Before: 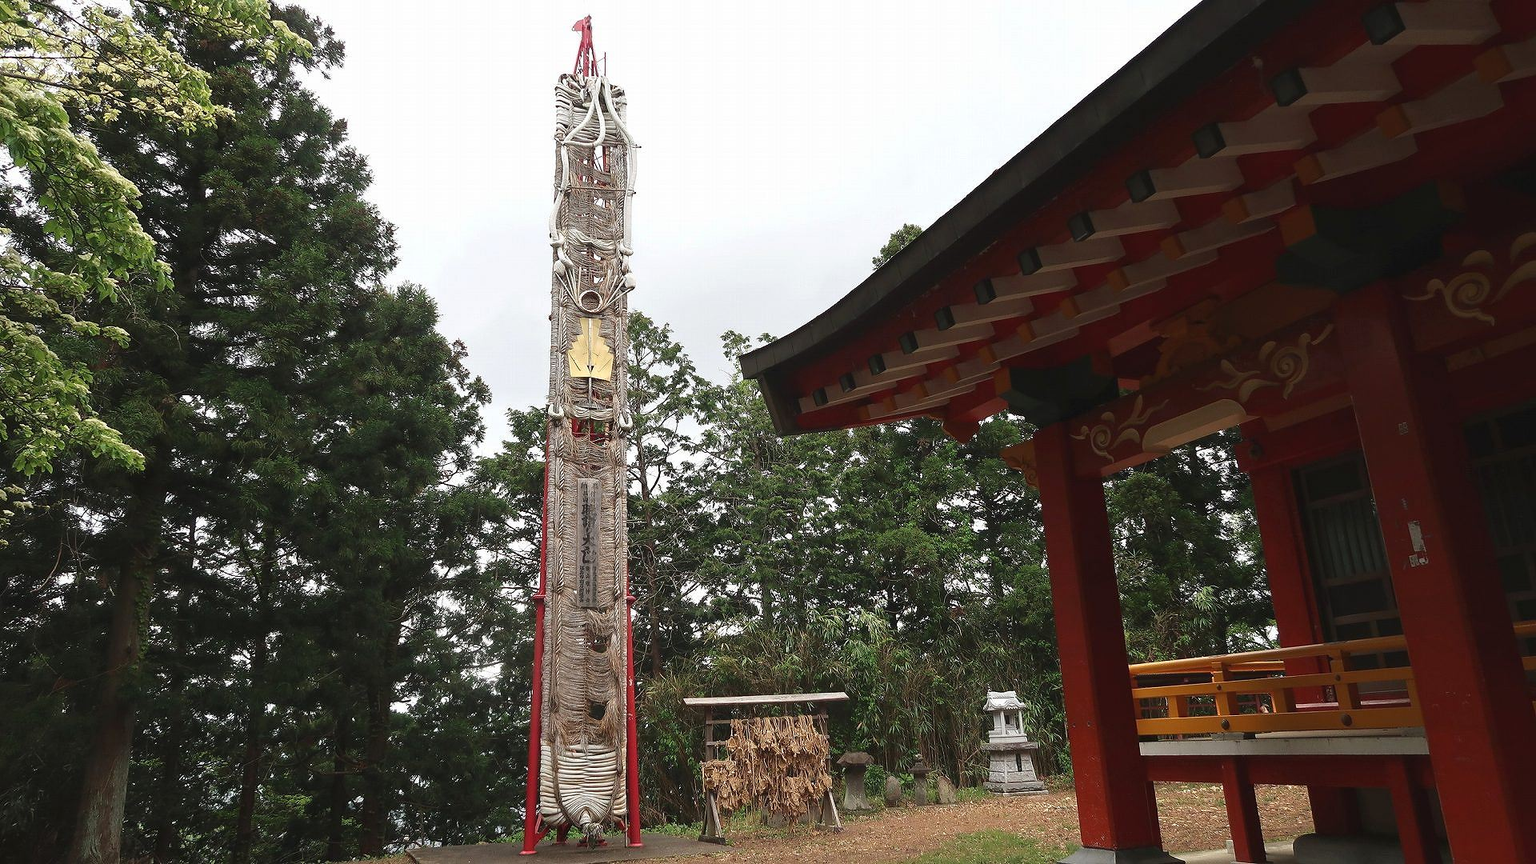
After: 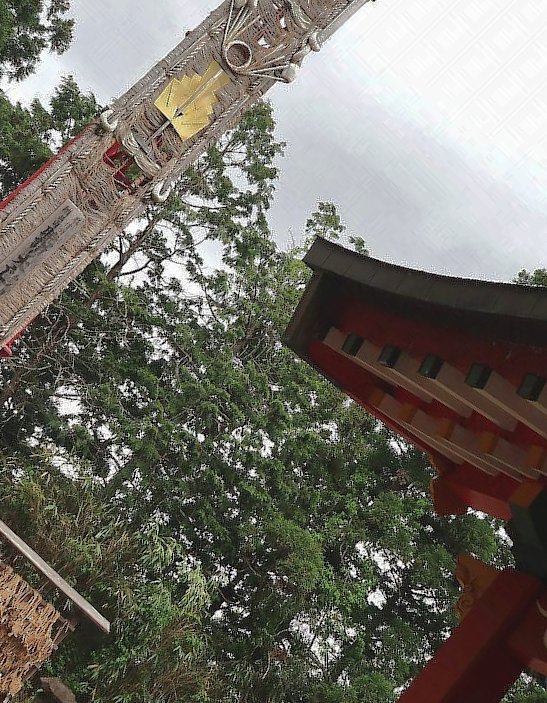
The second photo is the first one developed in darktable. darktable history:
shadows and highlights: shadows 25.85, highlights -71.03, highlights color adjustment 31.35%
crop and rotate: angle -45.71°, top 16.58%, right 0.822%, bottom 11.69%
